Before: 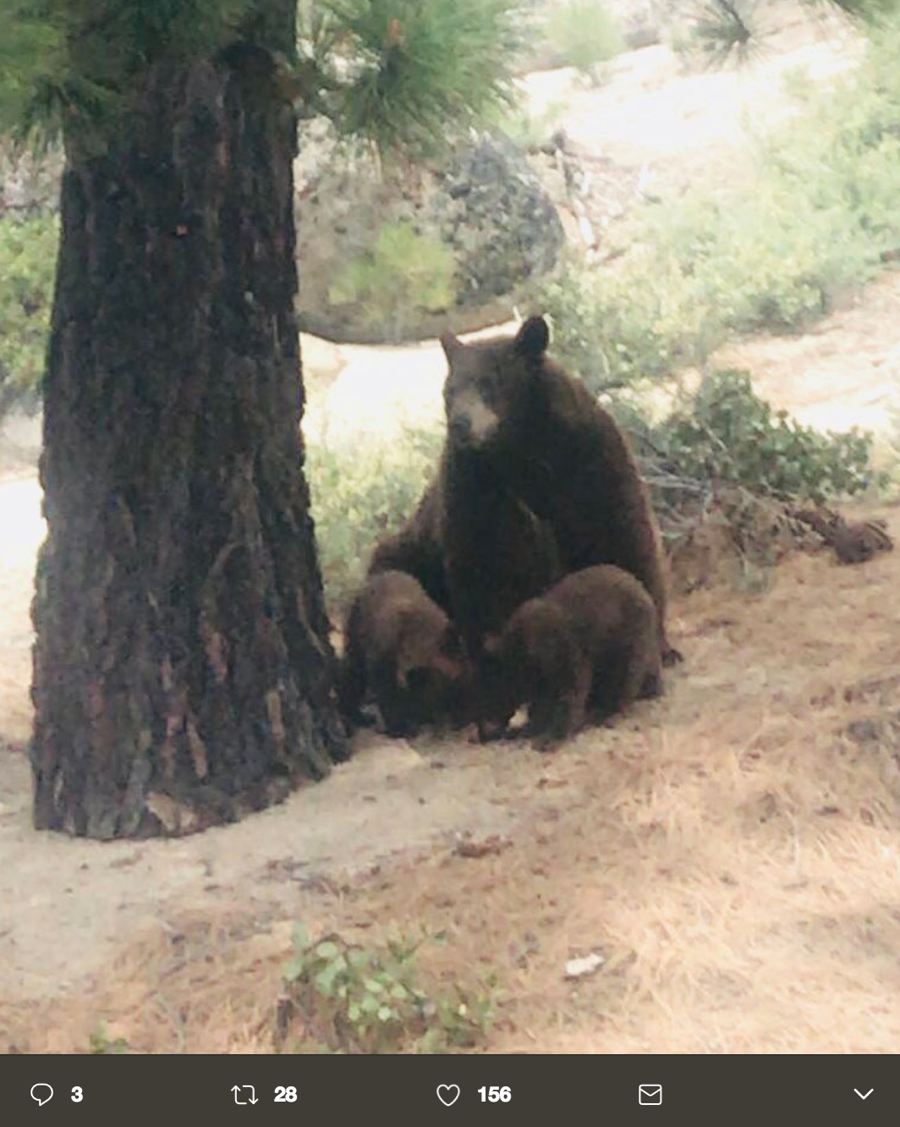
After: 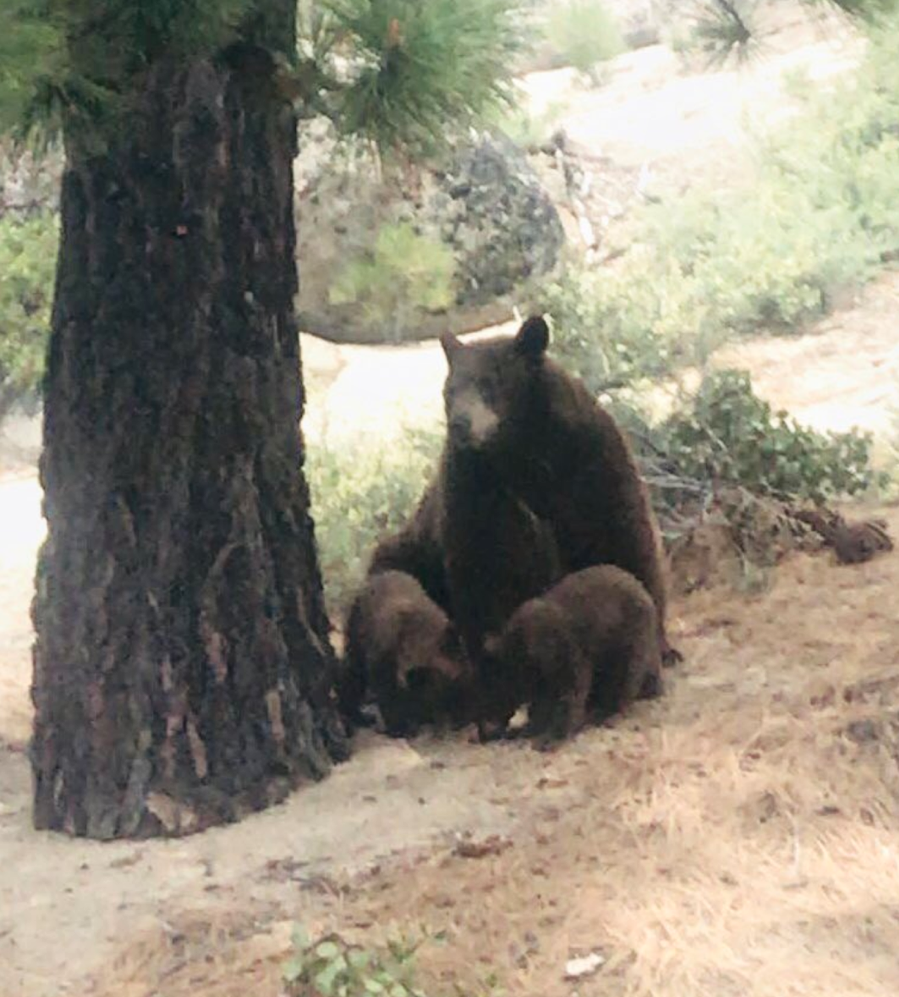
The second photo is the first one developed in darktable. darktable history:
crop and rotate: top 0%, bottom 11.49%
shadows and highlights: shadows -30, highlights 30
local contrast: mode bilateral grid, contrast 20, coarseness 50, detail 130%, midtone range 0.2
